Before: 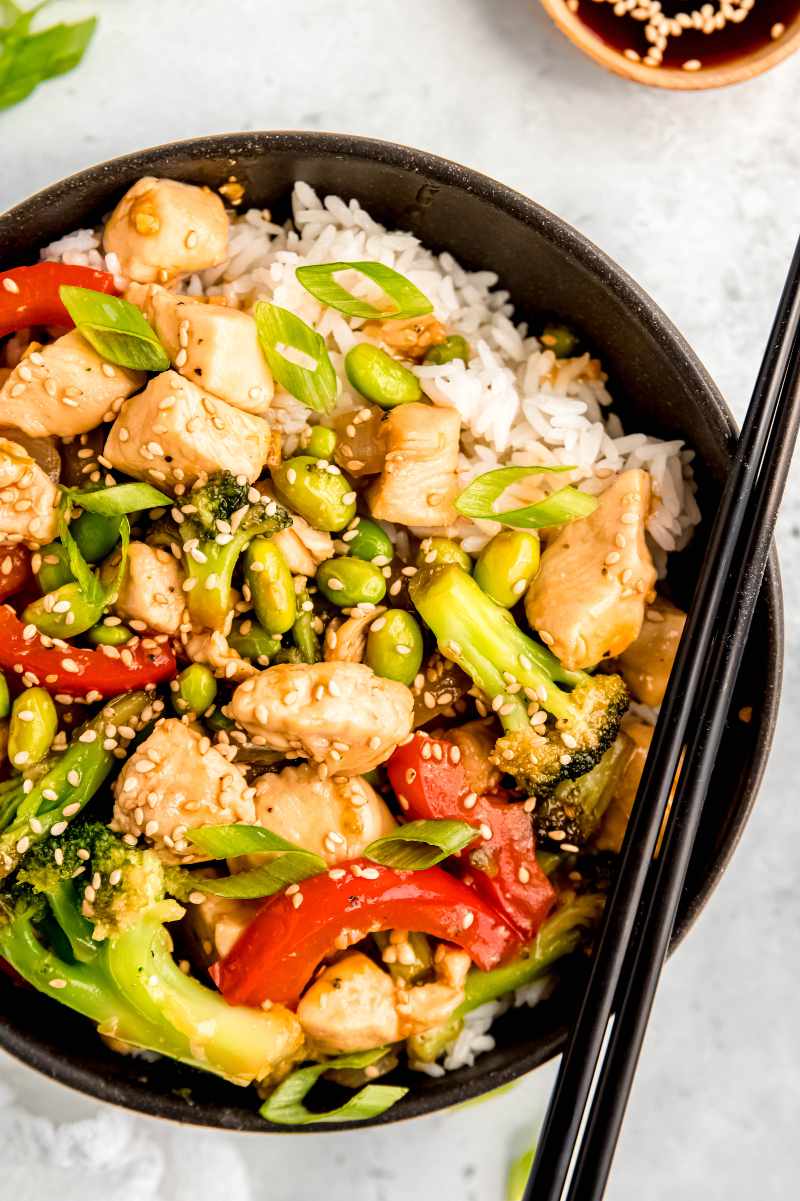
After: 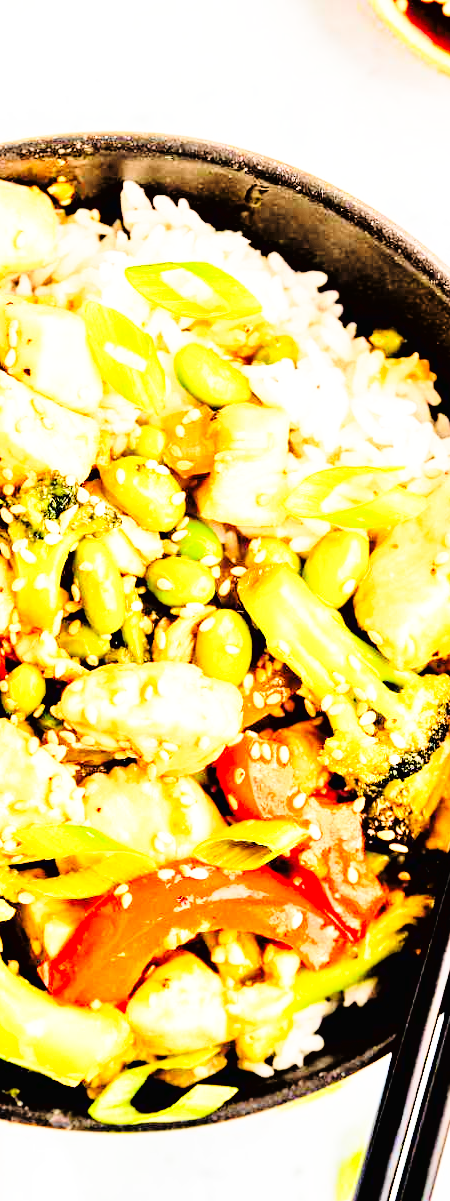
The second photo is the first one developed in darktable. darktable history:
crop: left 21.496%, right 22.254%
tone equalizer: -7 EV 0.15 EV, -6 EV 0.6 EV, -5 EV 1.15 EV, -4 EV 1.33 EV, -3 EV 1.15 EV, -2 EV 0.6 EV, -1 EV 0.15 EV, mask exposure compensation -0.5 EV
tone curve: curves: ch0 [(0.016, 0.011) (0.094, 0.016) (0.469, 0.508) (0.721, 0.862) (1, 1)], color space Lab, linked channels, preserve colors none
base curve: curves: ch0 [(0, 0) (0.026, 0.03) (0.109, 0.232) (0.351, 0.748) (0.669, 0.968) (1, 1)], preserve colors none
